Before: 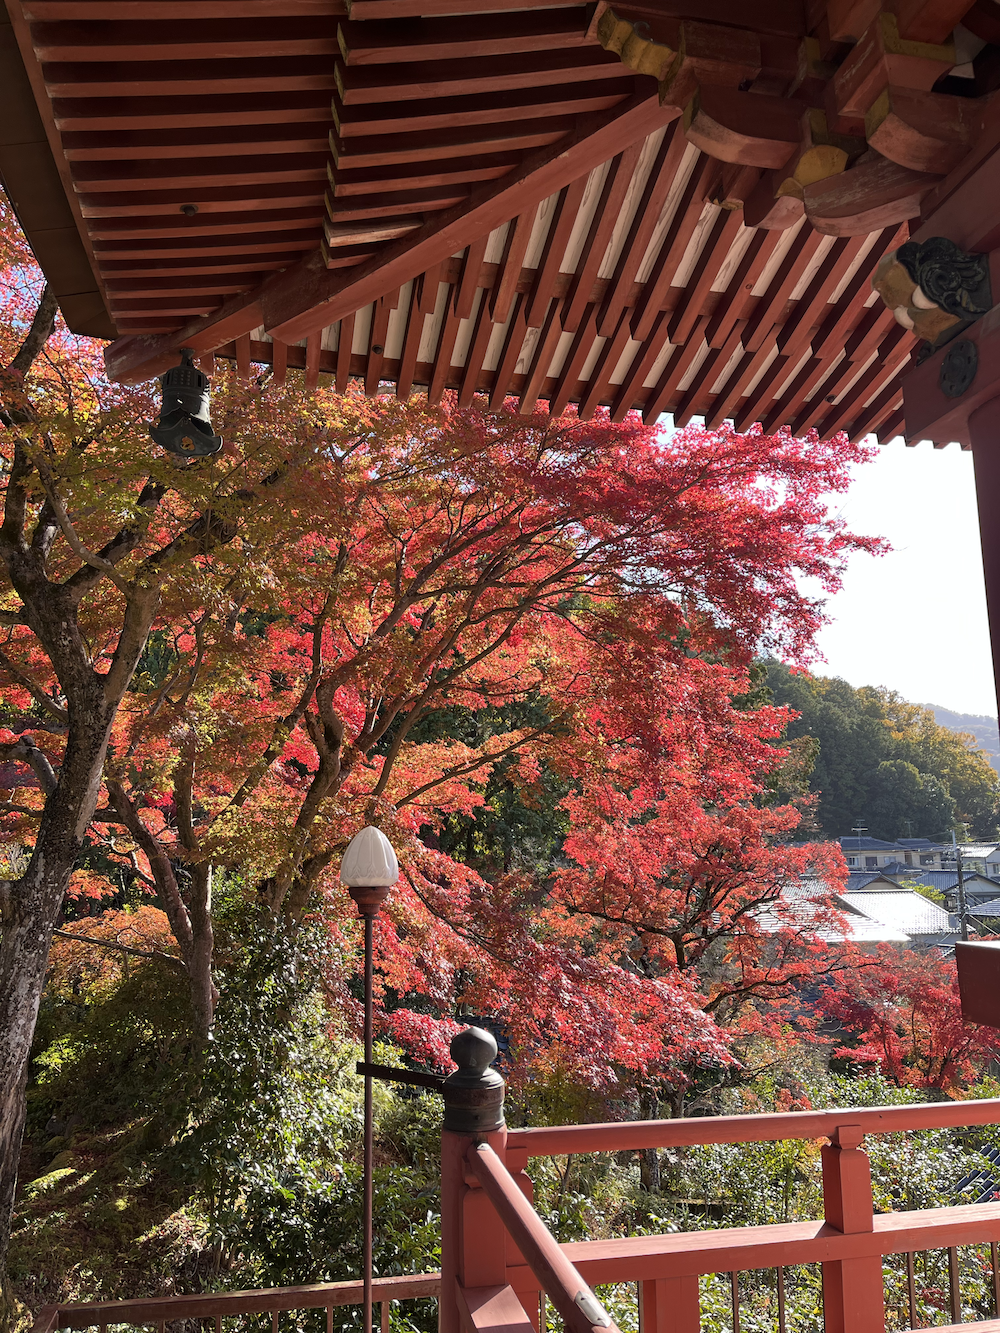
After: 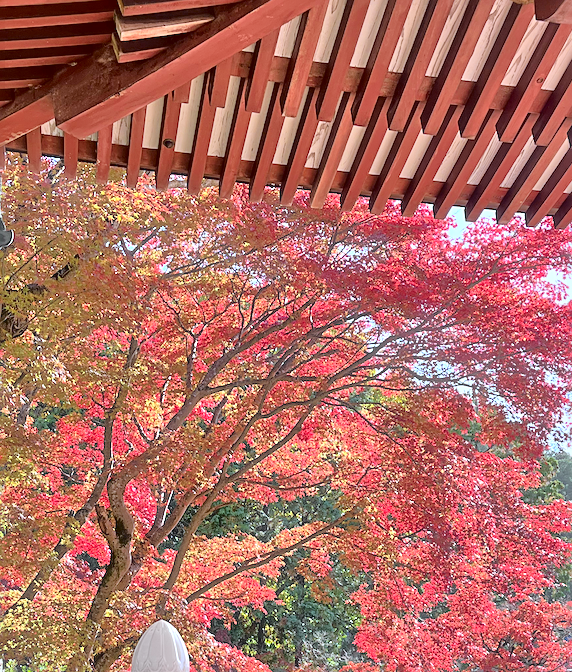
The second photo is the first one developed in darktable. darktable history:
exposure: black level correction 0.001, exposure -0.2 EV, compensate highlight preservation false
crop: left 20.932%, top 15.471%, right 21.848%, bottom 34.081%
tone curve: curves: ch0 [(0.003, 0.029) (0.037, 0.036) (0.149, 0.117) (0.297, 0.318) (0.422, 0.474) (0.531, 0.6) (0.743, 0.809) (0.877, 0.901) (1, 0.98)]; ch1 [(0, 0) (0.305, 0.325) (0.453, 0.437) (0.482, 0.479) (0.501, 0.5) (0.506, 0.503) (0.567, 0.572) (0.605, 0.608) (0.668, 0.69) (1, 1)]; ch2 [(0, 0) (0.313, 0.306) (0.4, 0.399) (0.45, 0.48) (0.499, 0.502) (0.512, 0.523) (0.57, 0.595) (0.653, 0.662) (1, 1)], color space Lab, independent channels, preserve colors none
haze removal: strength -0.05
tone equalizer: -8 EV 2 EV, -7 EV 2 EV, -6 EV 2 EV, -5 EV 2 EV, -4 EV 2 EV, -3 EV 1.5 EV, -2 EV 1 EV, -1 EV 0.5 EV
sharpen: on, module defaults
color zones: curves: ch0 [(0.068, 0.464) (0.25, 0.5) (0.48, 0.508) (0.75, 0.536) (0.886, 0.476) (0.967, 0.456)]; ch1 [(0.066, 0.456) (0.25, 0.5) (0.616, 0.508) (0.746, 0.56) (0.934, 0.444)]
white balance: red 0.926, green 1.003, blue 1.133
